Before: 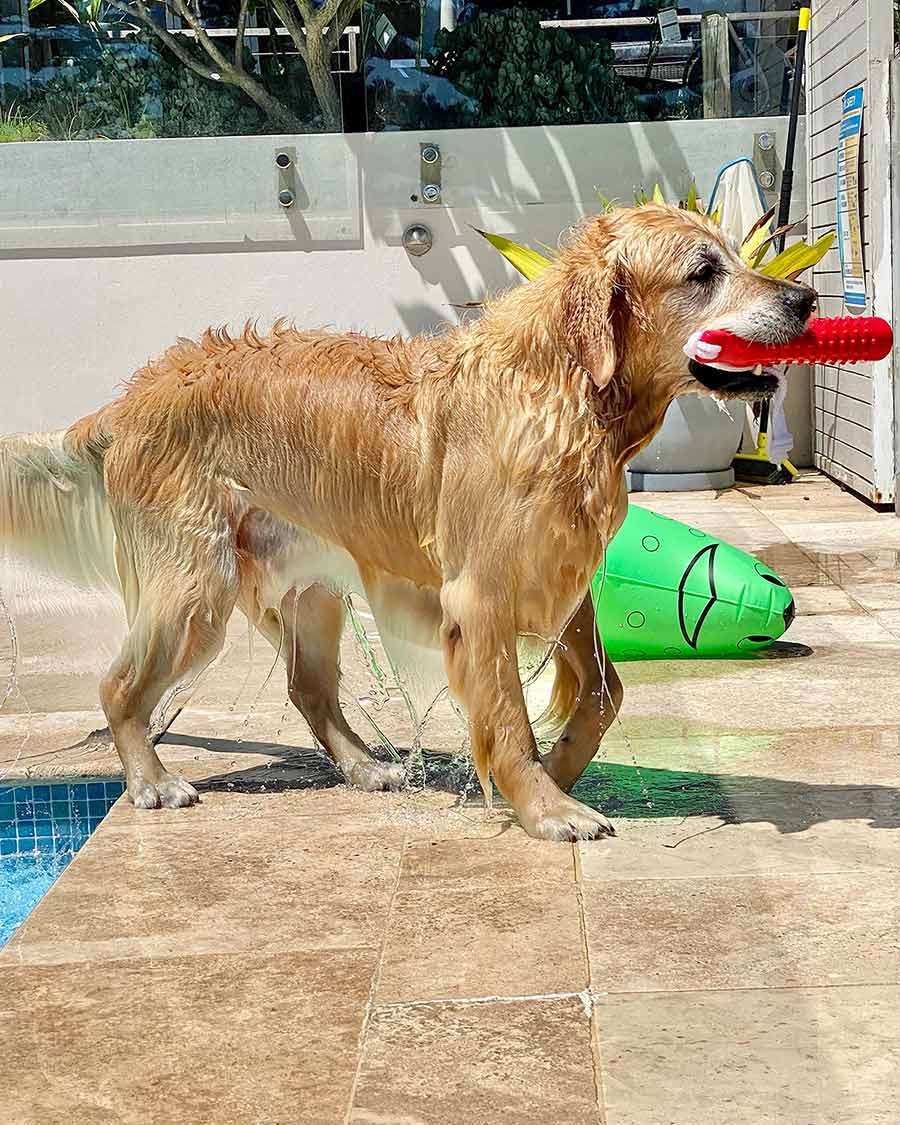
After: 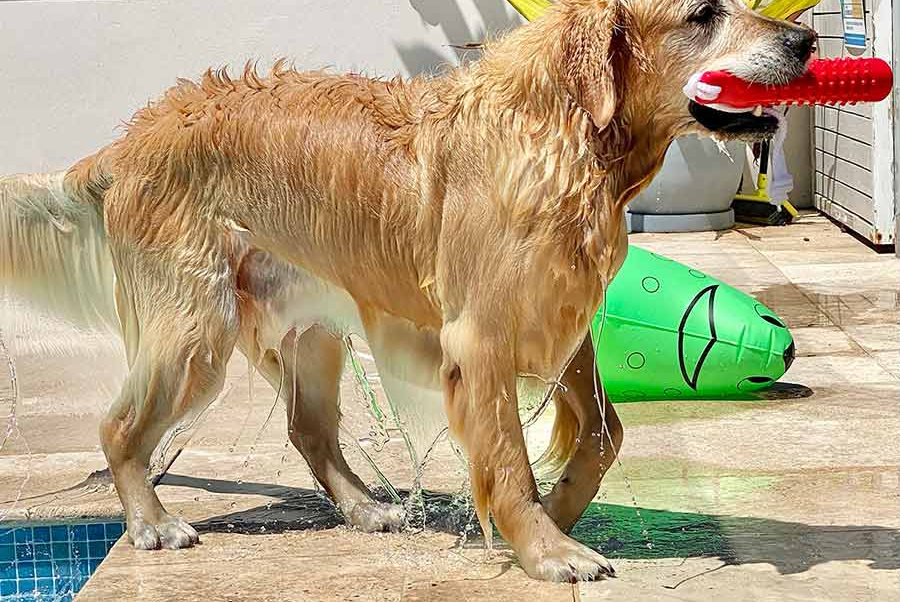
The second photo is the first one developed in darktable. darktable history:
crop and rotate: top 23.043%, bottom 23.437%
